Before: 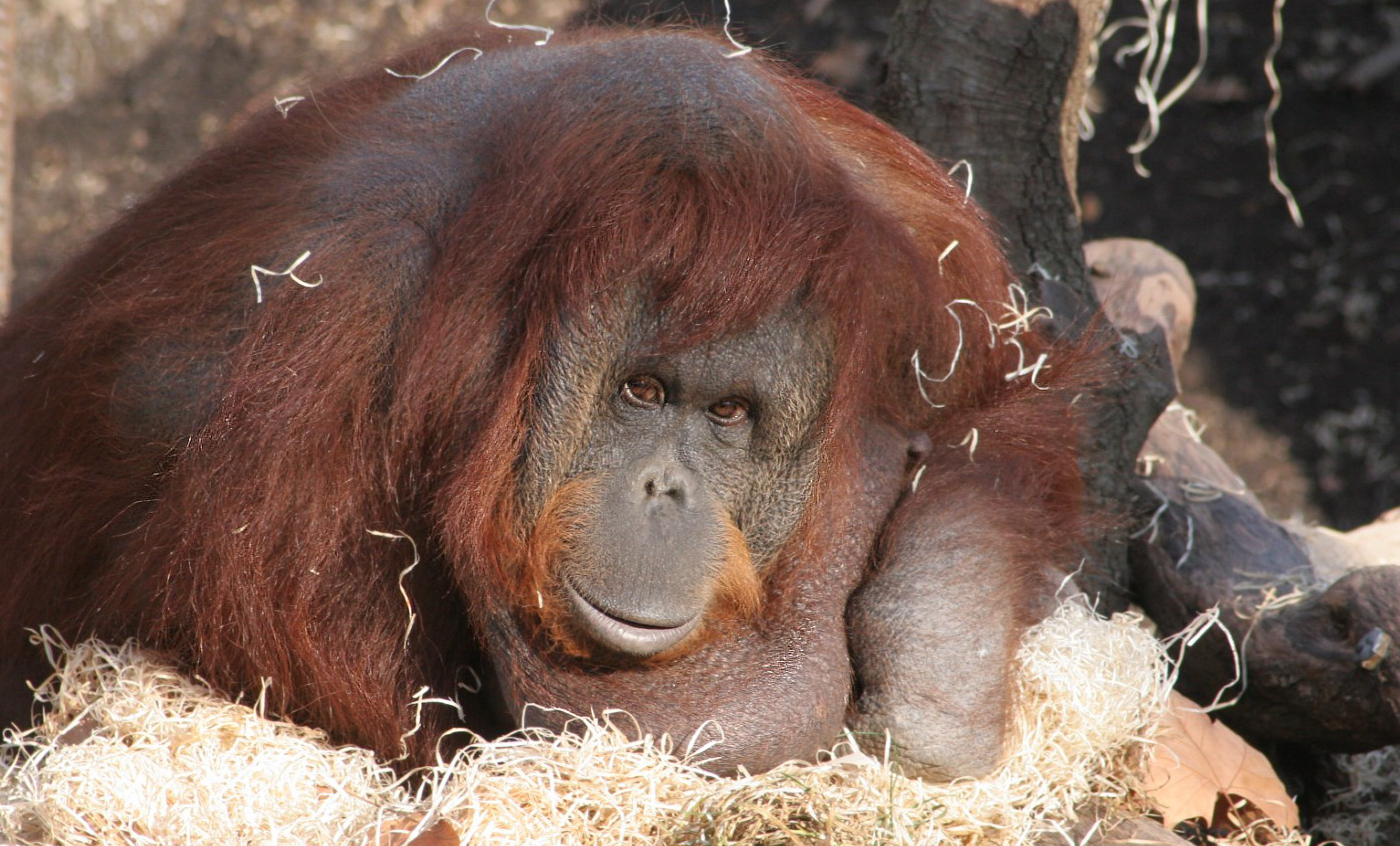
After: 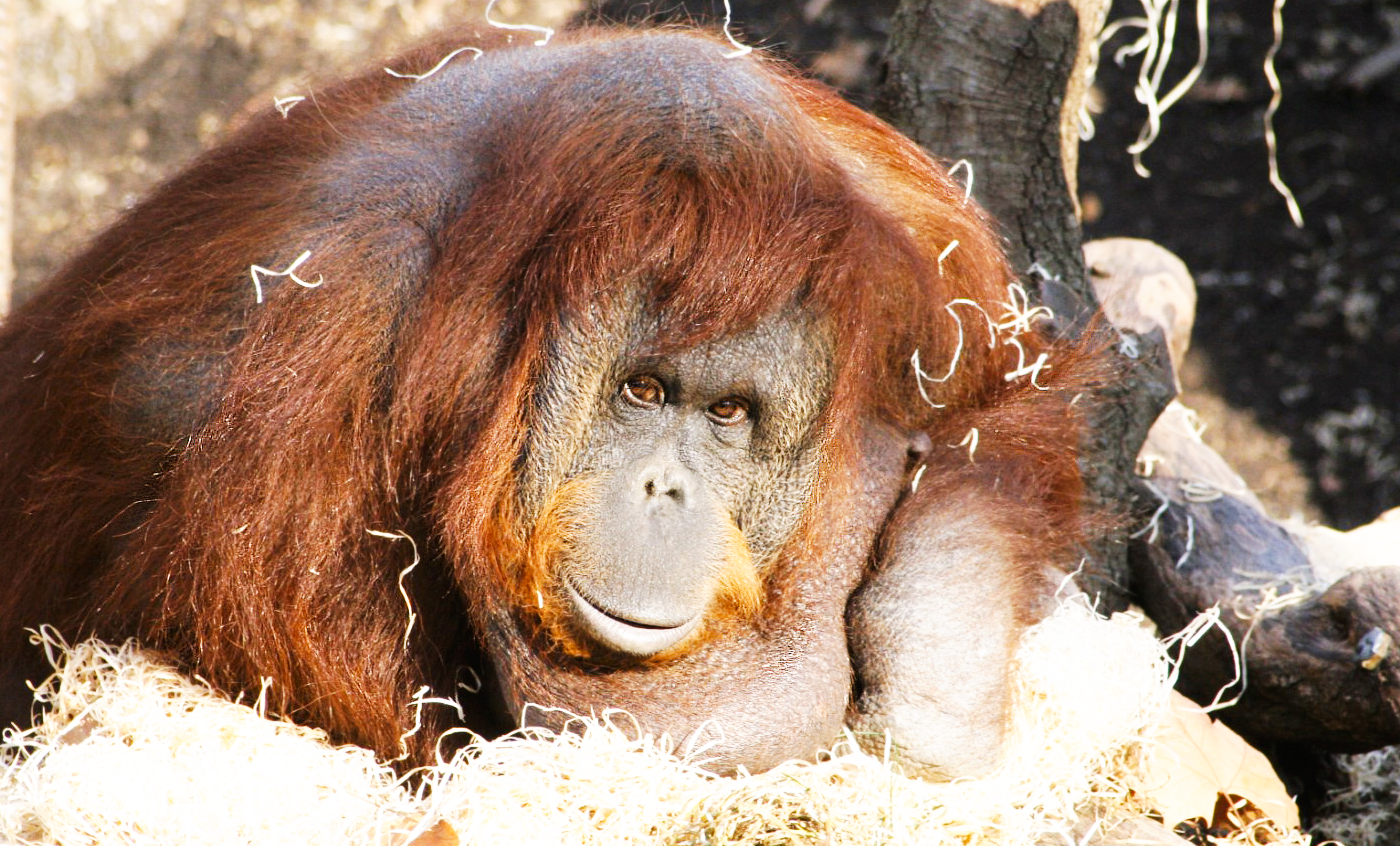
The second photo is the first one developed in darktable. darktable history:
color contrast: green-magenta contrast 0.8, blue-yellow contrast 1.1, unbound 0
base curve: curves: ch0 [(0, 0) (0.007, 0.004) (0.027, 0.03) (0.046, 0.07) (0.207, 0.54) (0.442, 0.872) (0.673, 0.972) (1, 1)], preserve colors none
